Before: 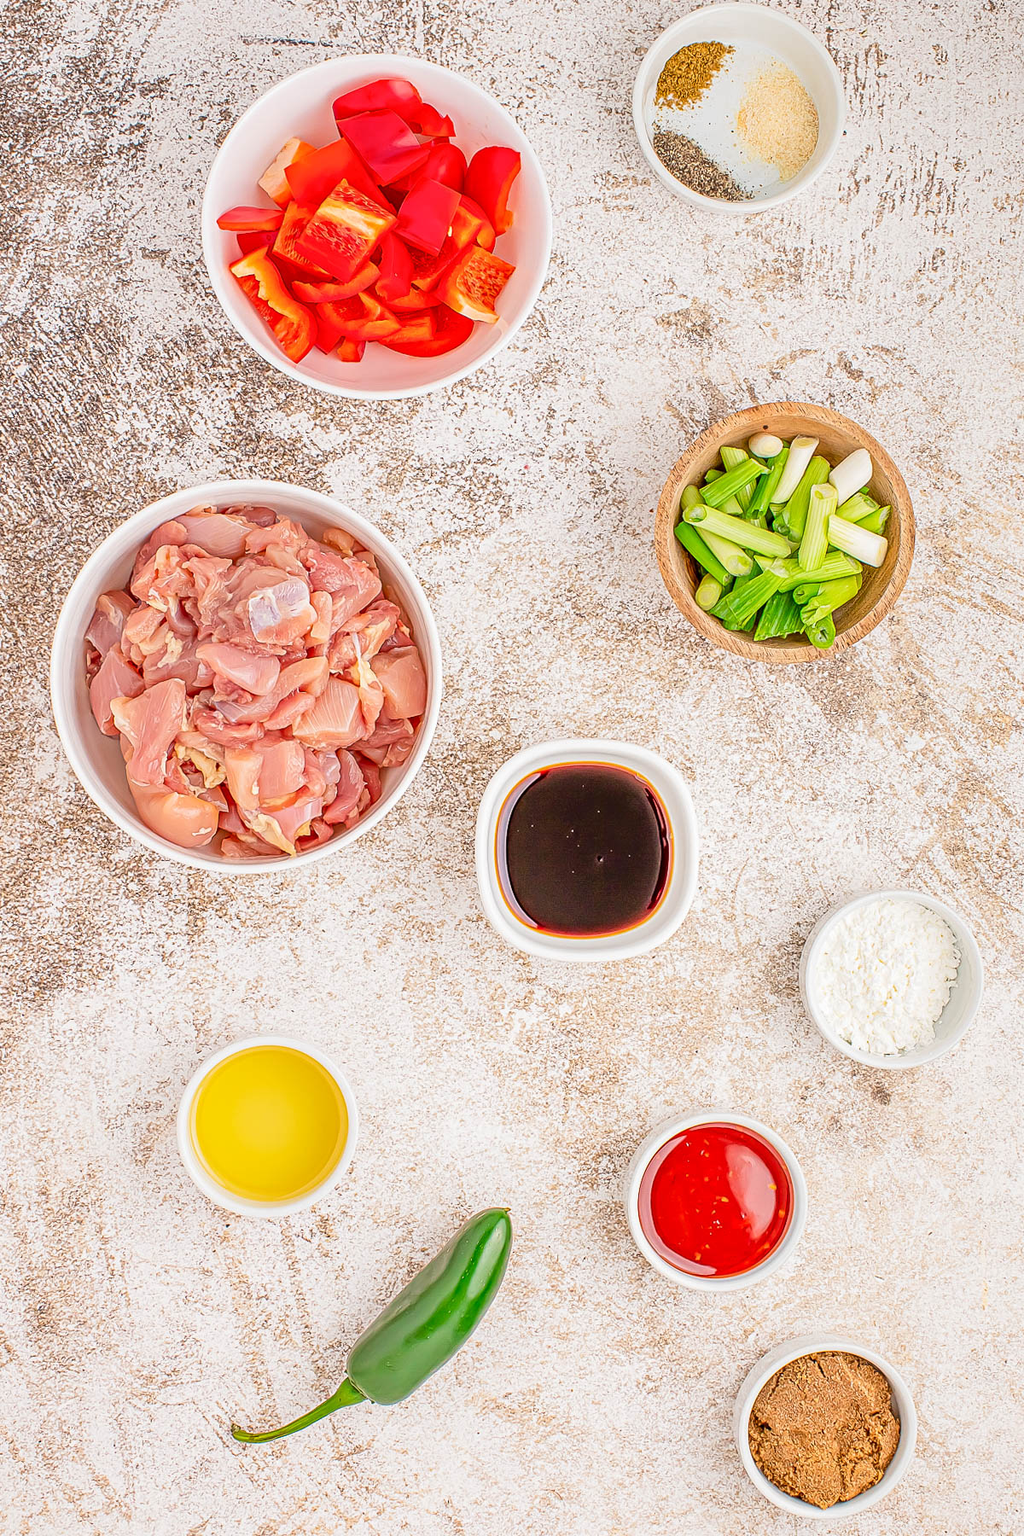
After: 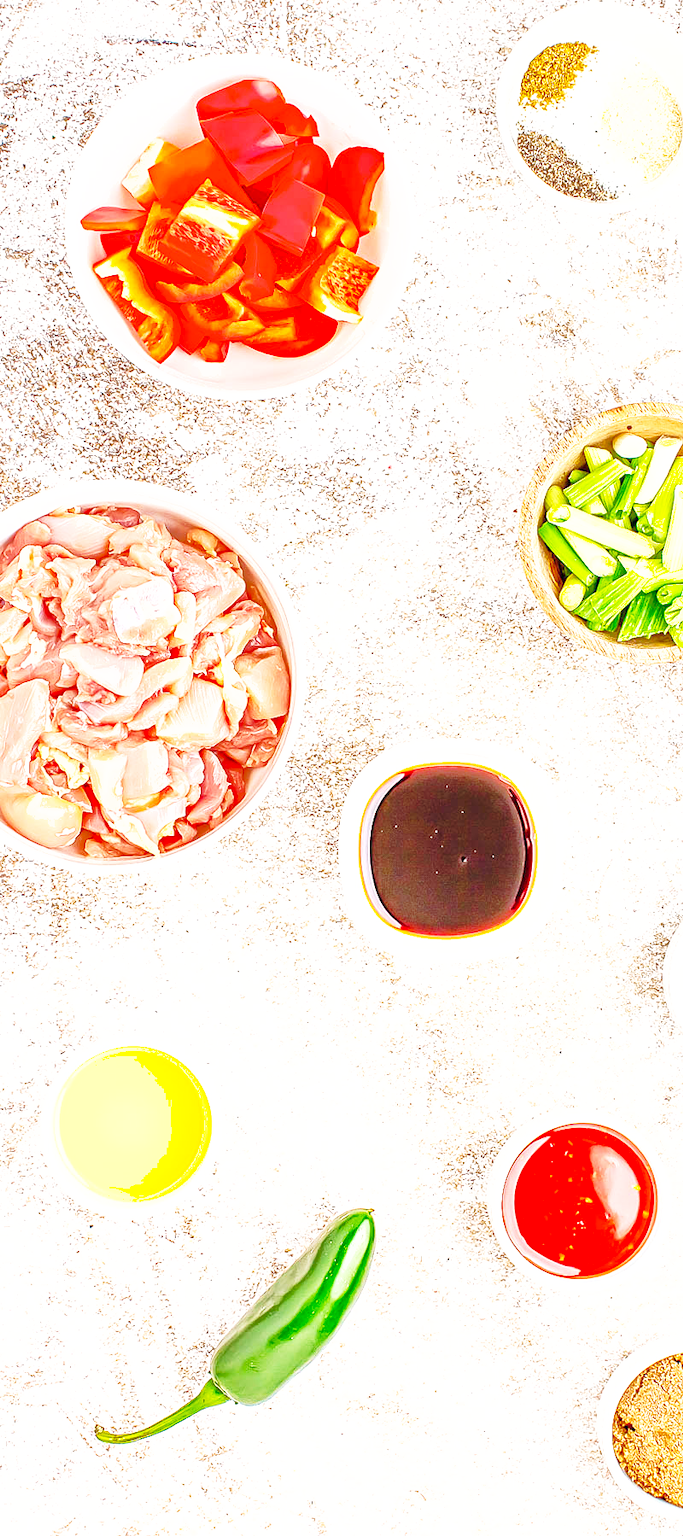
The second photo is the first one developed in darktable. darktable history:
crop and rotate: left 13.405%, right 19.874%
shadows and highlights: on, module defaults
exposure: exposure 0.926 EV, compensate highlight preservation false
base curve: curves: ch0 [(0, 0) (0.028, 0.03) (0.121, 0.232) (0.46, 0.748) (0.859, 0.968) (1, 1)], preserve colors none
